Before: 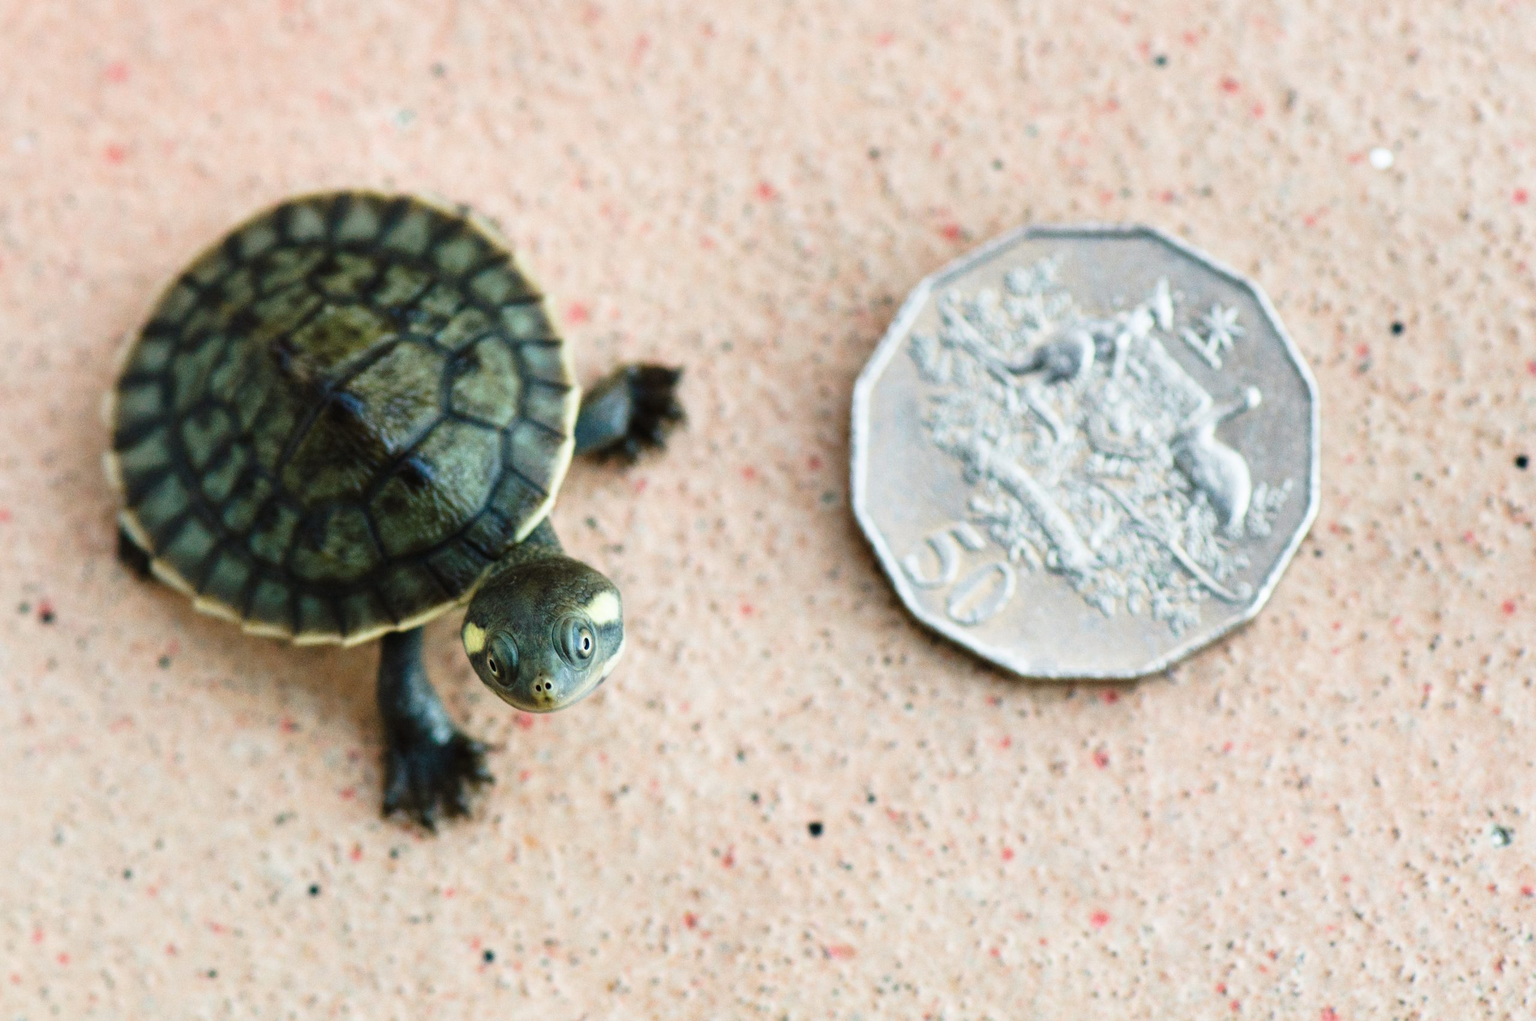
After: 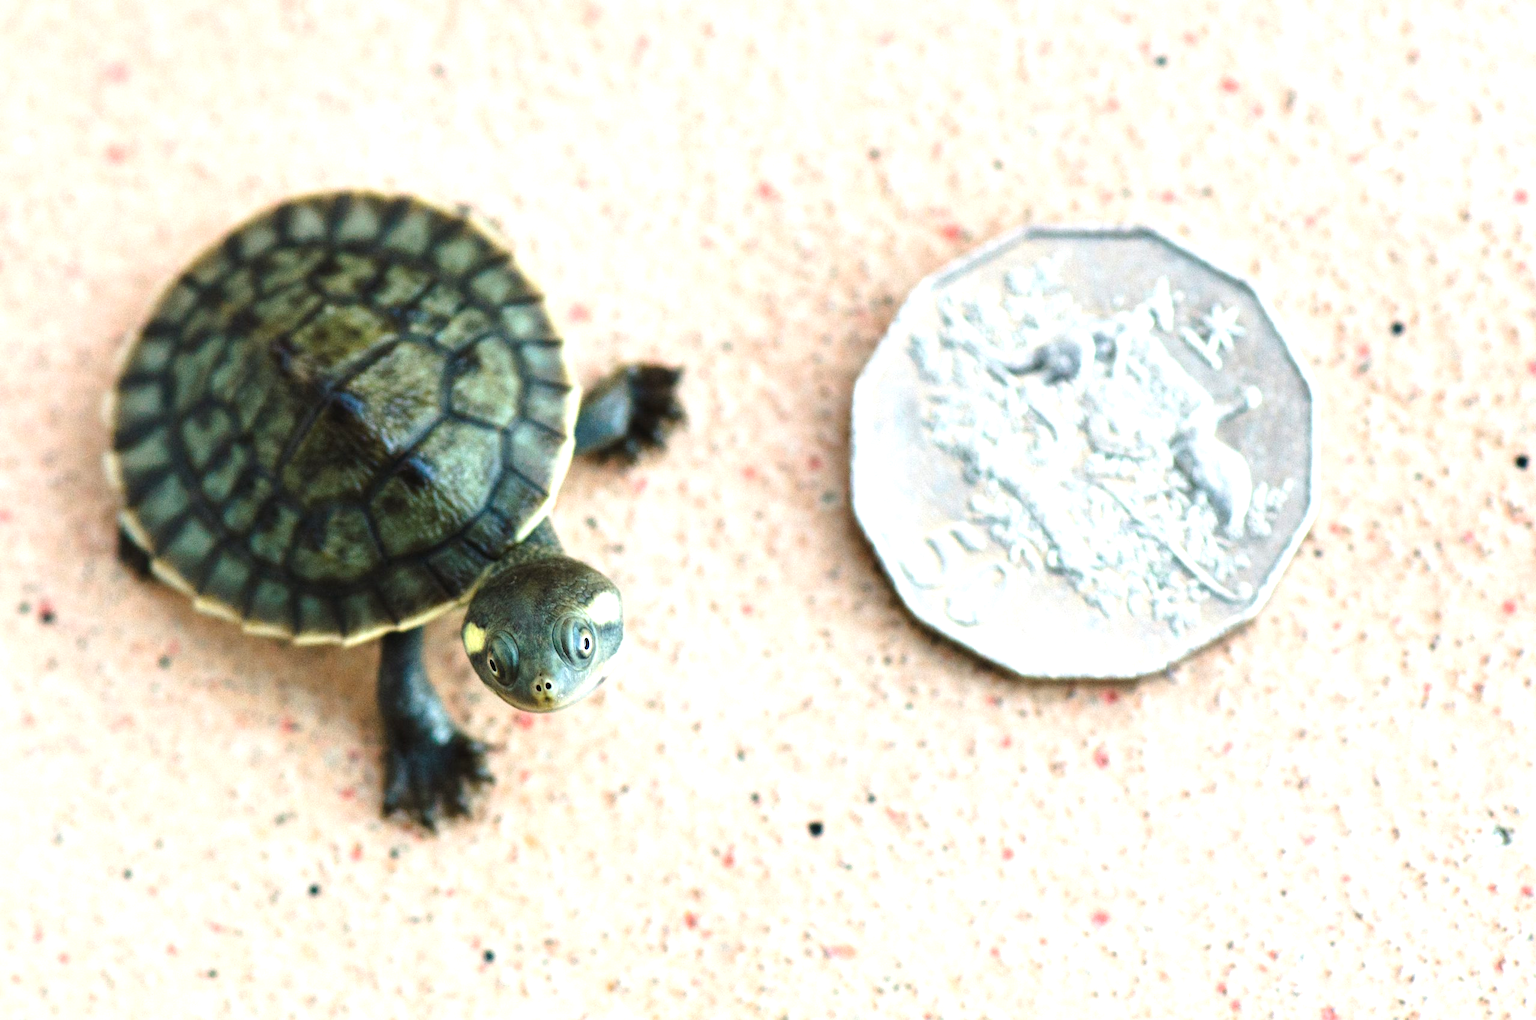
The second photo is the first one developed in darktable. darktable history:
exposure: black level correction 0, exposure 0.693 EV, compensate highlight preservation false
local contrast: mode bilateral grid, contrast 15, coarseness 36, detail 104%, midtone range 0.2
